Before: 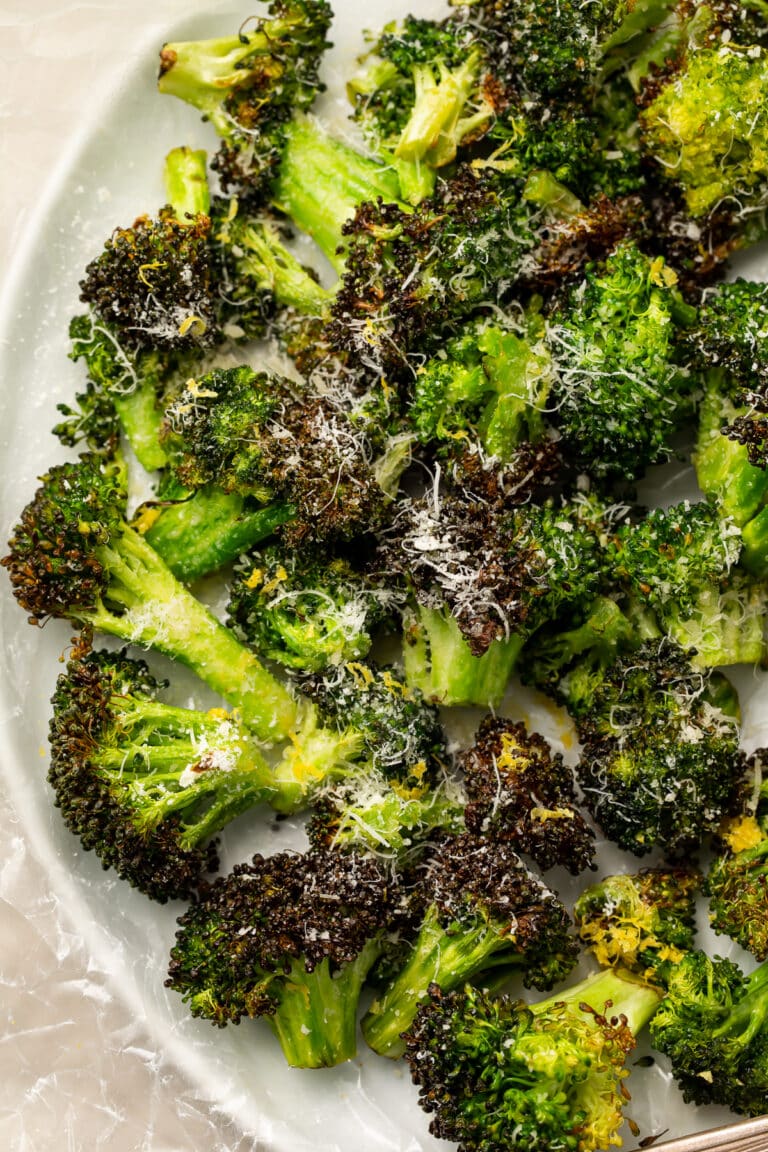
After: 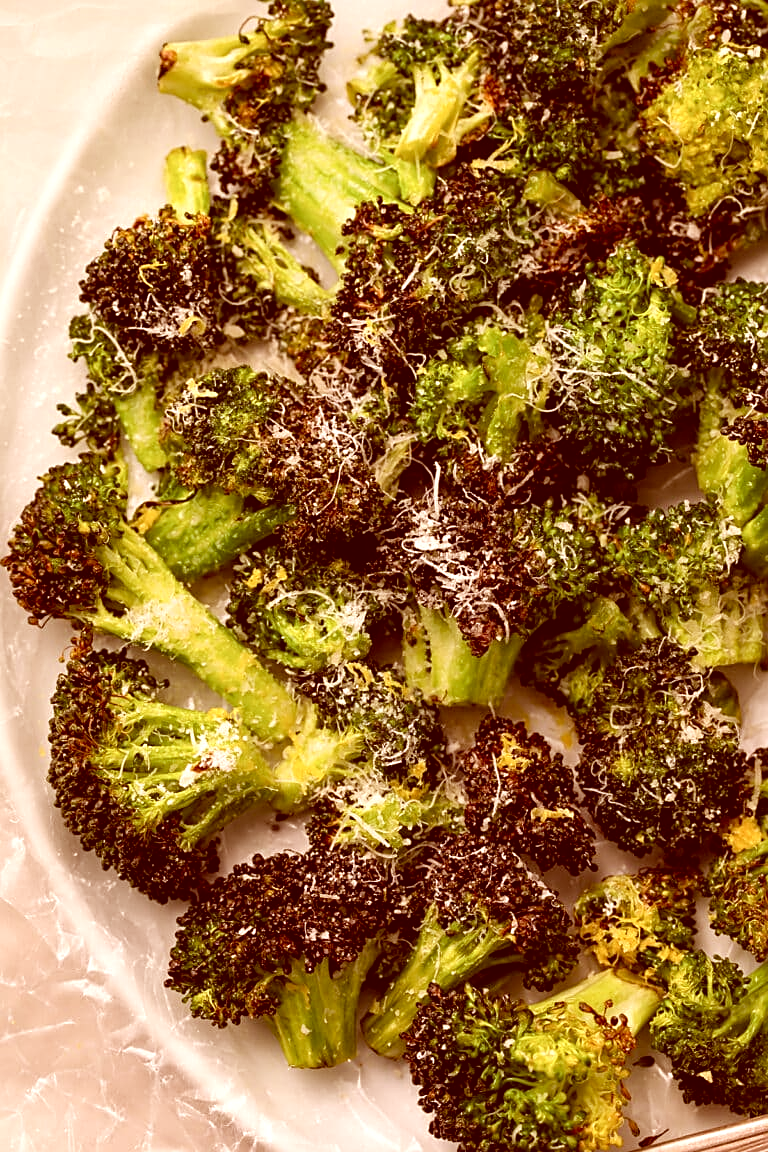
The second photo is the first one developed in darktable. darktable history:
sharpen: on, module defaults
exposure: exposure 0.2 EV, compensate highlight preservation false
color correction: highlights a* 9.03, highlights b* 8.71, shadows a* 40, shadows b* 40, saturation 0.8
